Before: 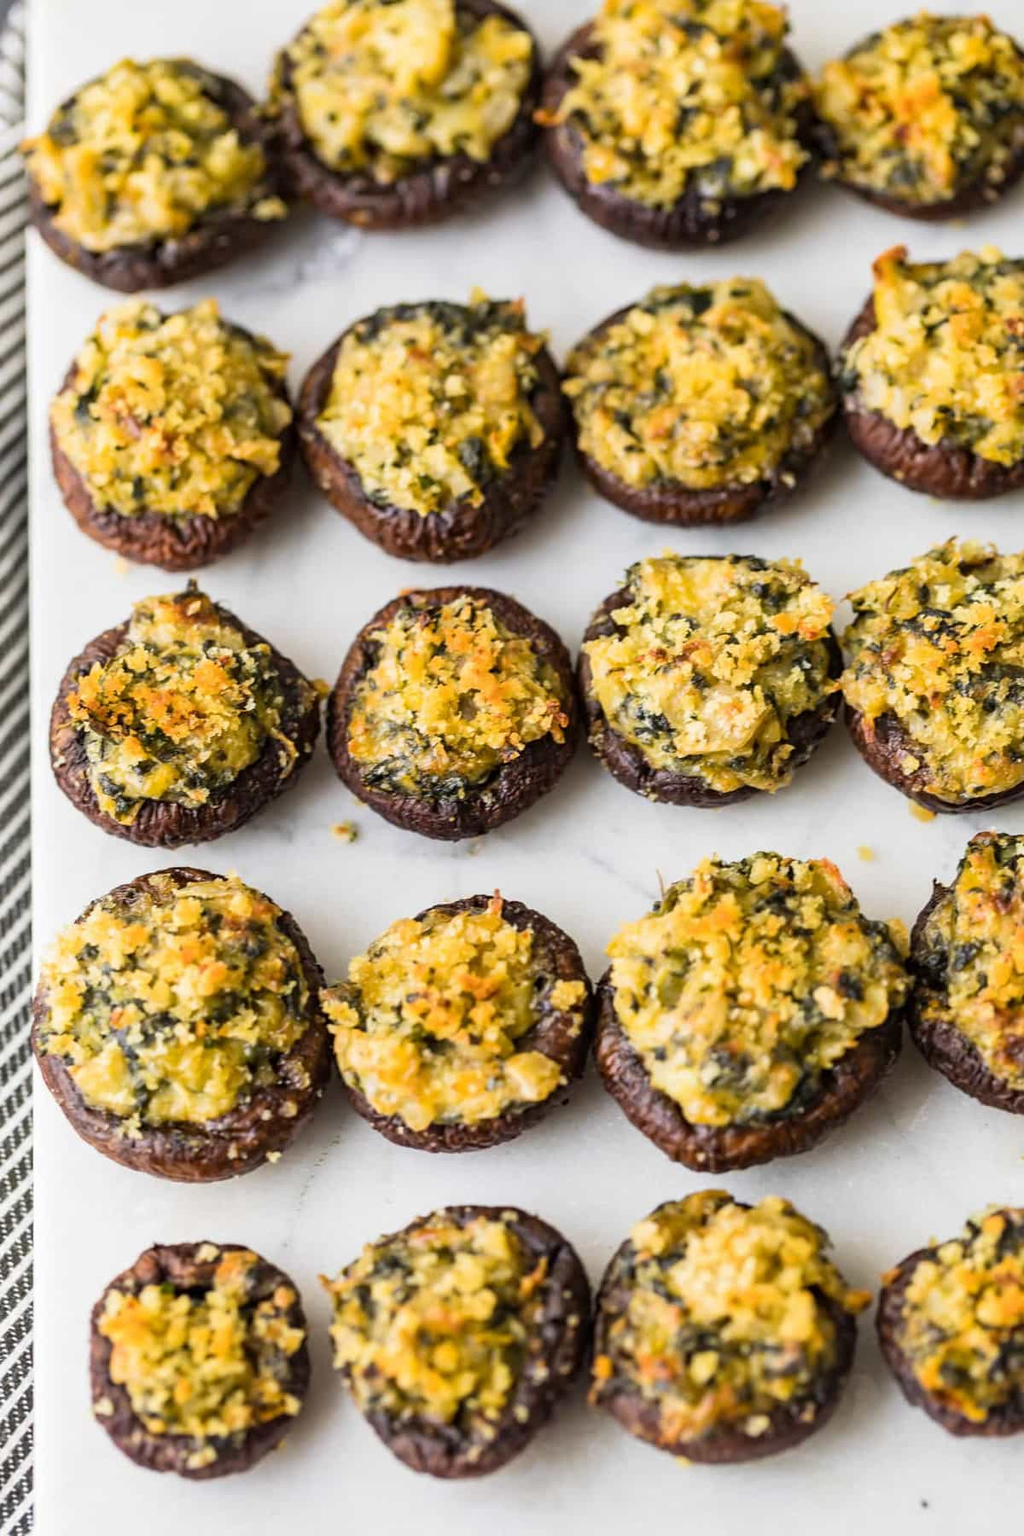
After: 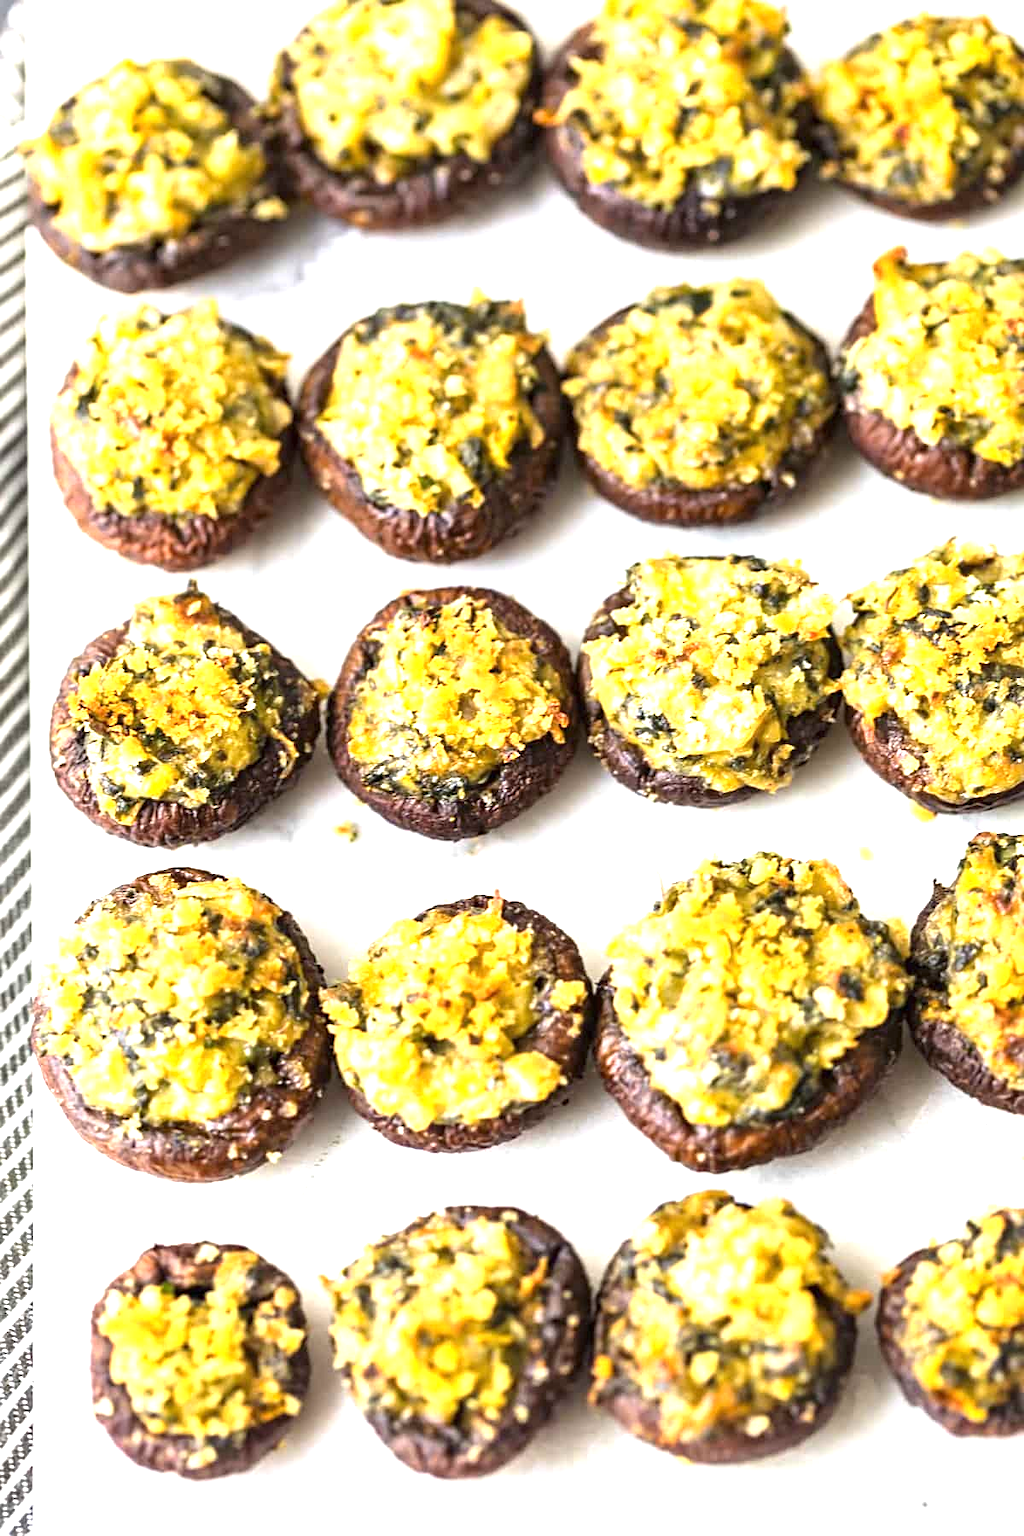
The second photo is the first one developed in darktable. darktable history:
exposure: black level correction 0, exposure 1.2 EV, compensate exposure bias true, compensate highlight preservation false
sharpen: amount 0.2
